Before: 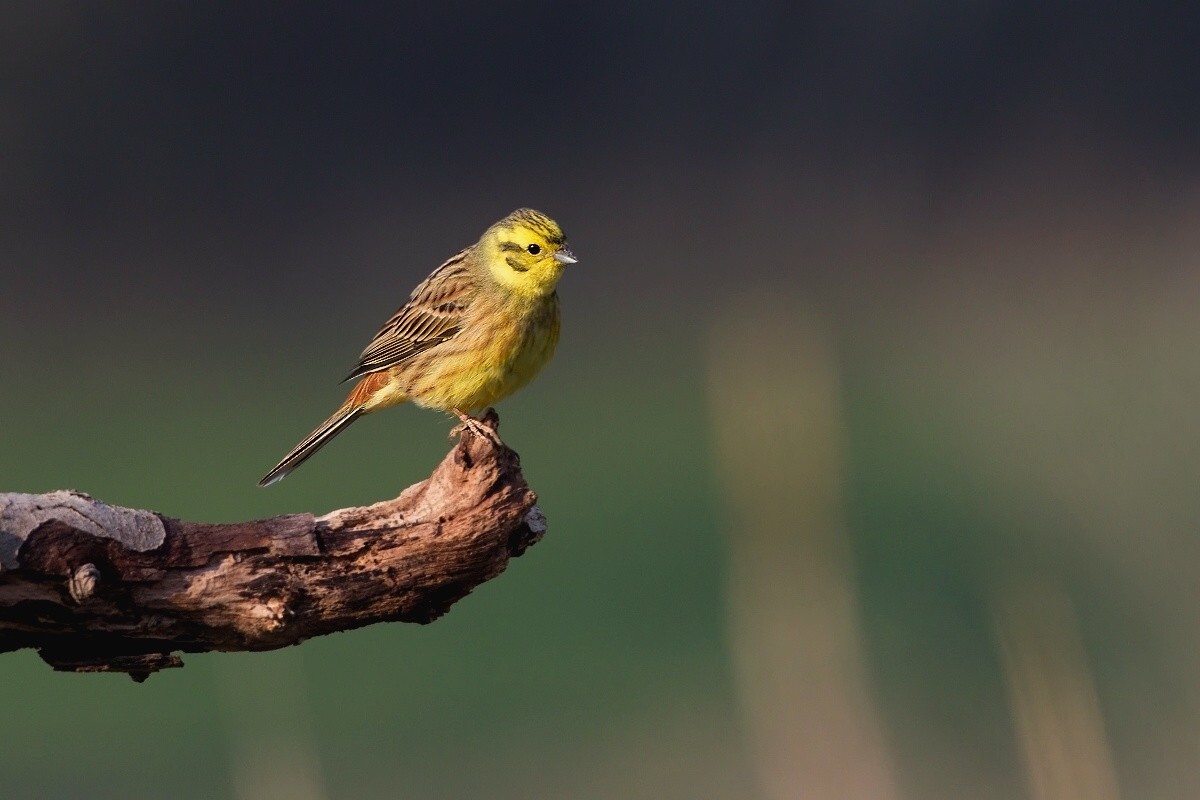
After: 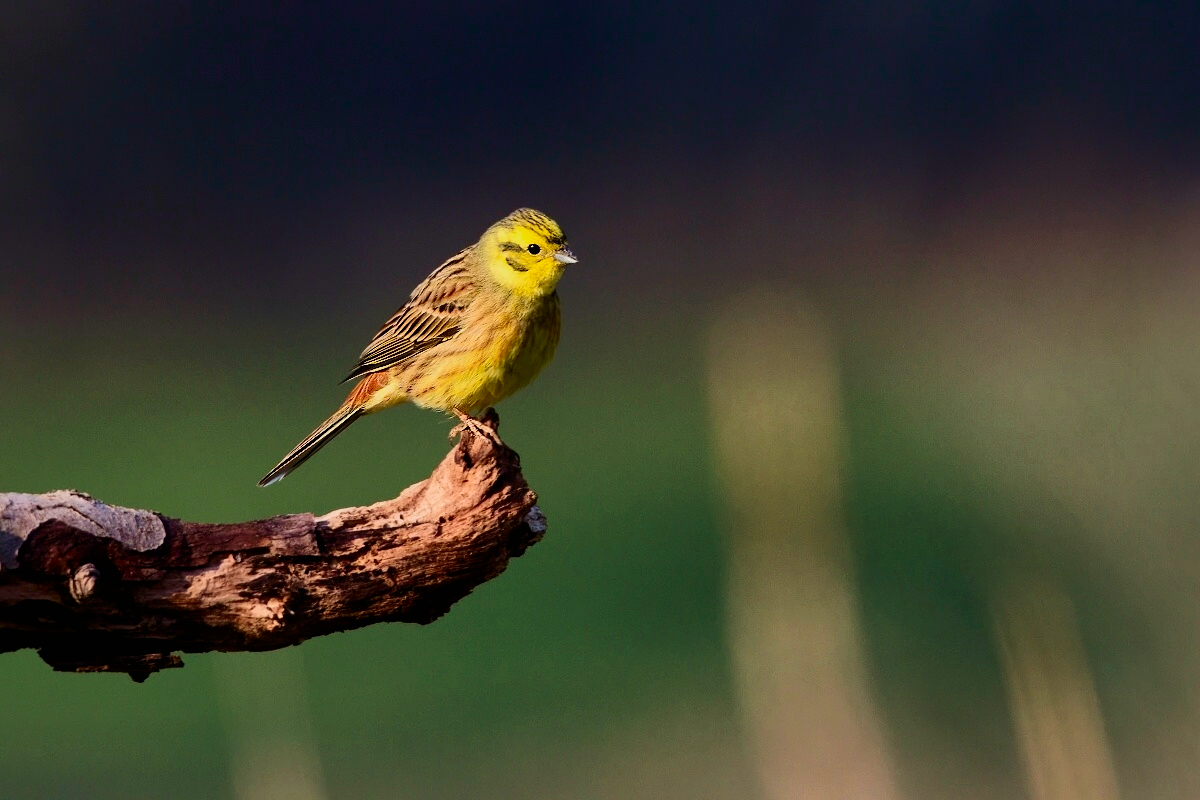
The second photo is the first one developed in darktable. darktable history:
contrast brightness saturation: contrast 0.406, brightness 0.049, saturation 0.251
filmic rgb: black relative exposure -7.65 EV, white relative exposure 4.56 EV, hardness 3.61
shadows and highlights: on, module defaults
velvia: on, module defaults
